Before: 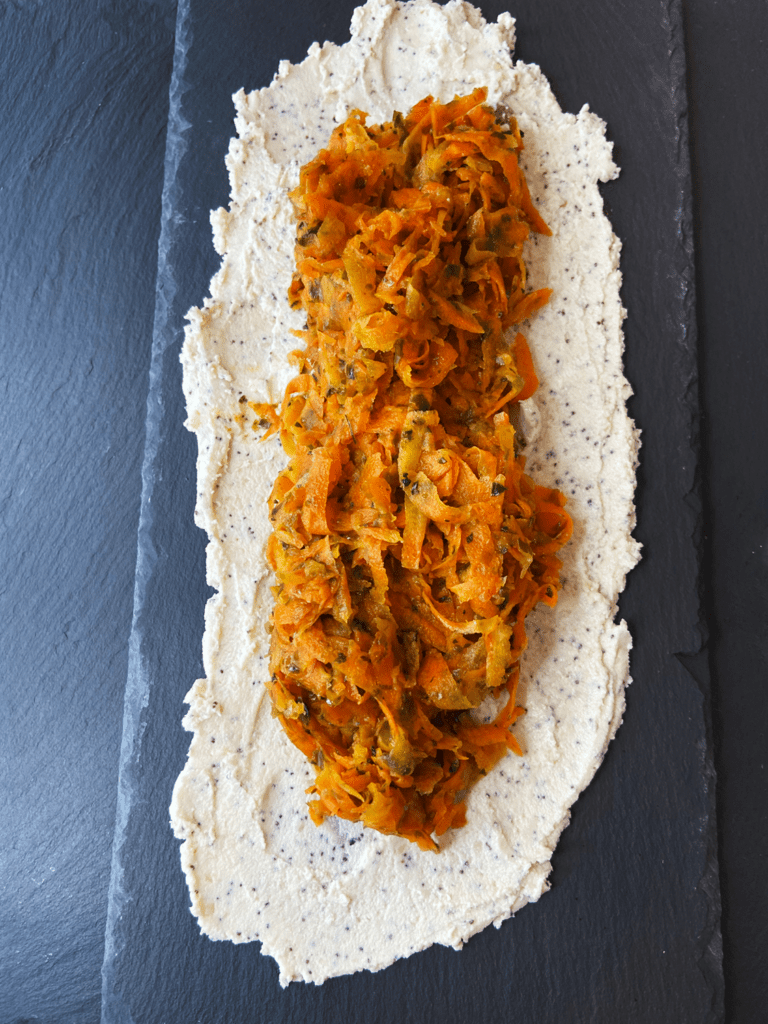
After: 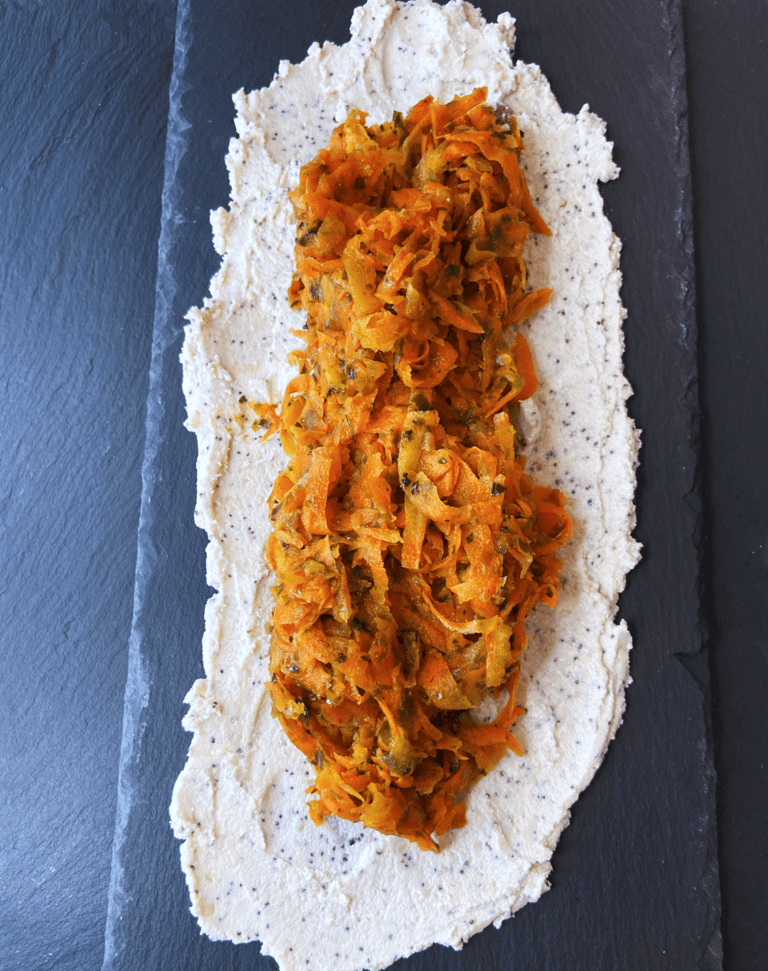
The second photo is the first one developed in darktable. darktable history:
crop and rotate: top 0%, bottom 5.097%
color calibration: illuminant as shot in camera, x 0.358, y 0.373, temperature 4628.91 K
